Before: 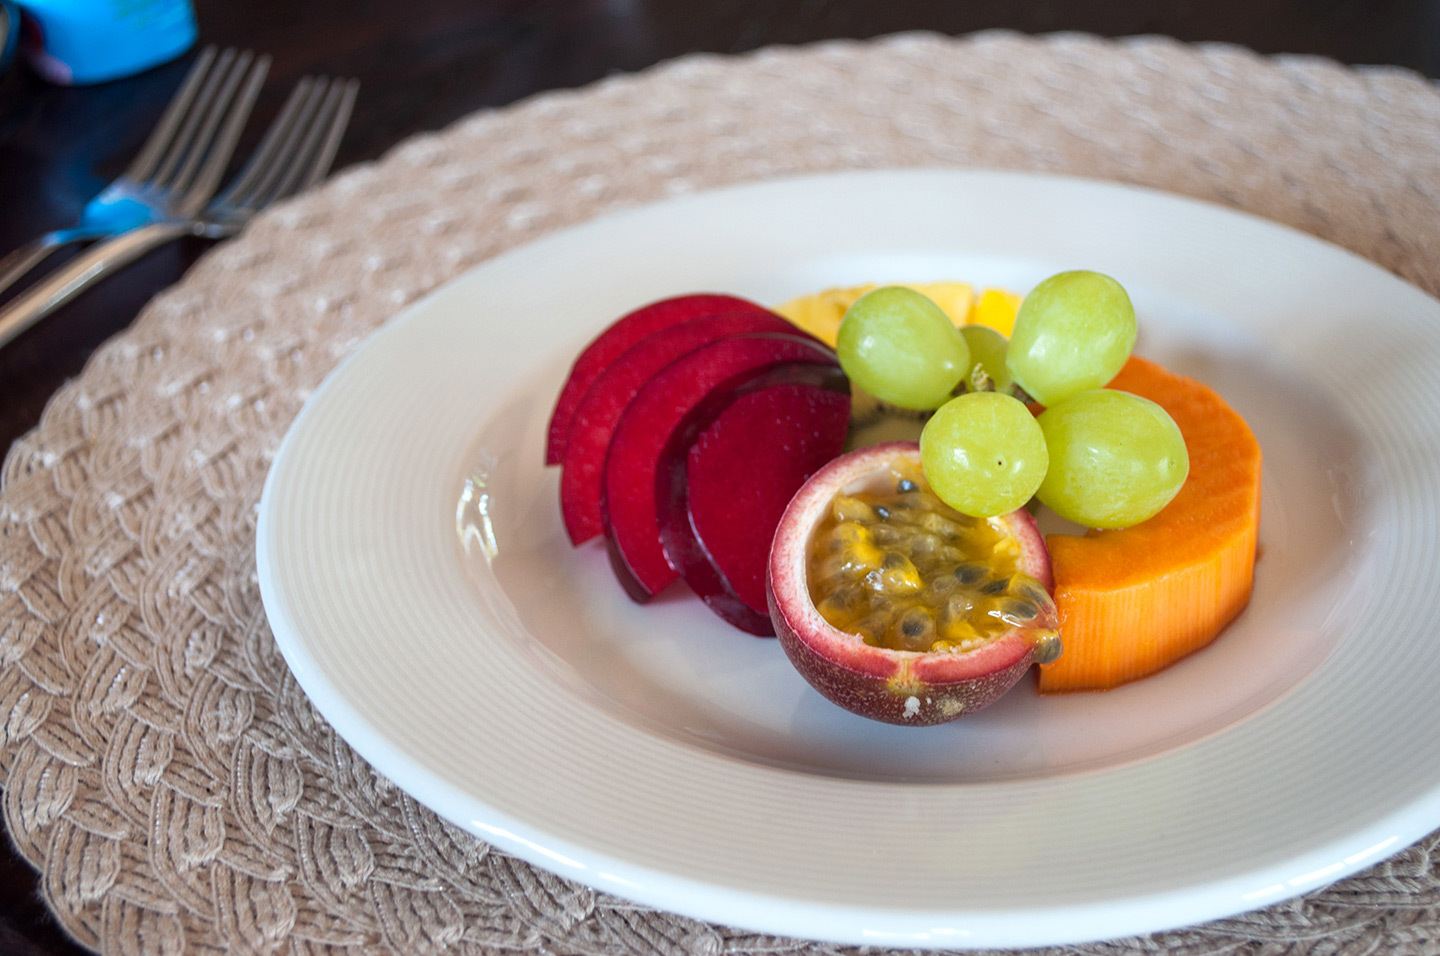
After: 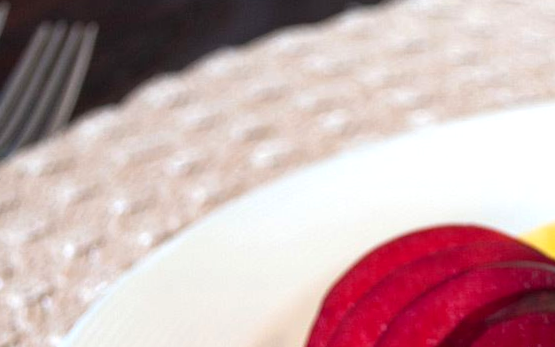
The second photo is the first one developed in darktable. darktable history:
rotate and perspective: rotation -2.12°, lens shift (vertical) 0.009, lens shift (horizontal) -0.008, automatic cropping original format, crop left 0.036, crop right 0.964, crop top 0.05, crop bottom 0.959
exposure: black level correction 0.001, exposure 0.5 EV, compensate exposure bias true, compensate highlight preservation false
crop: left 15.452%, top 5.459%, right 43.956%, bottom 56.62%
